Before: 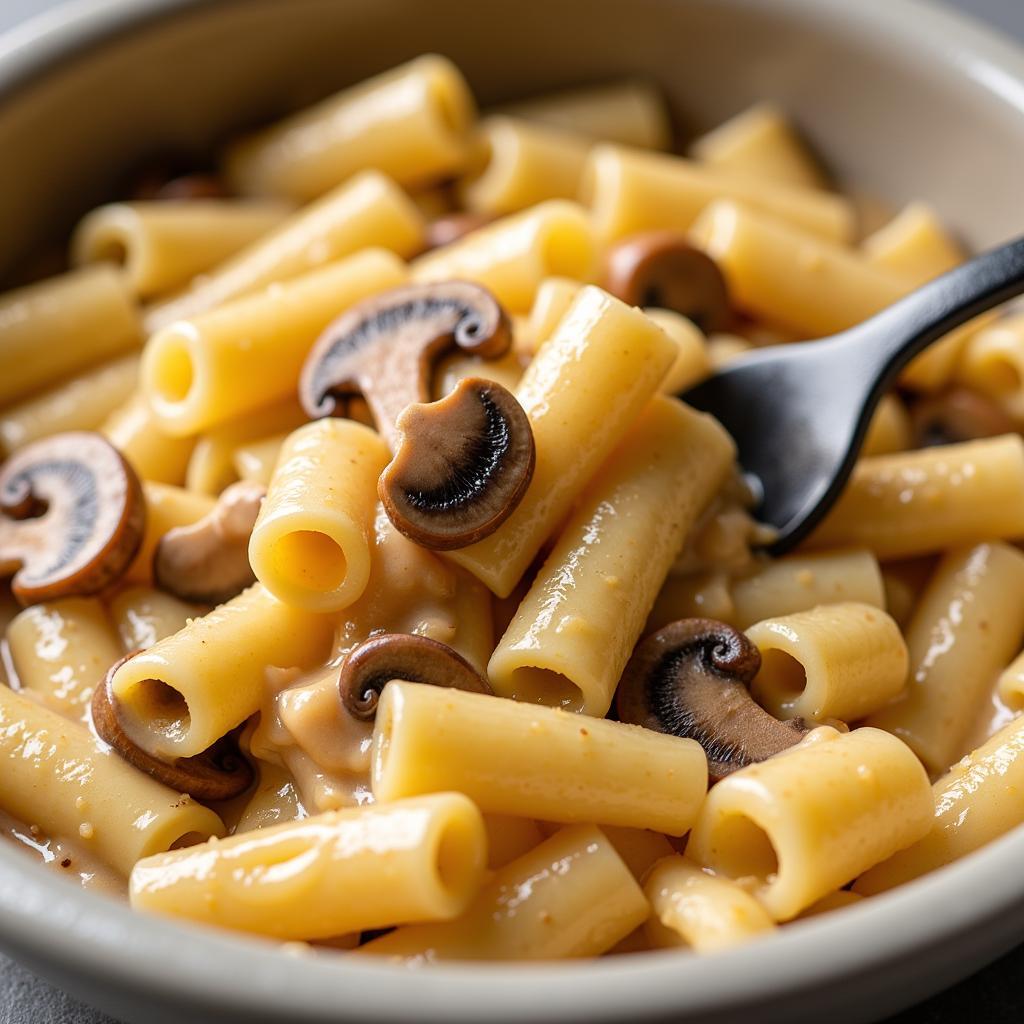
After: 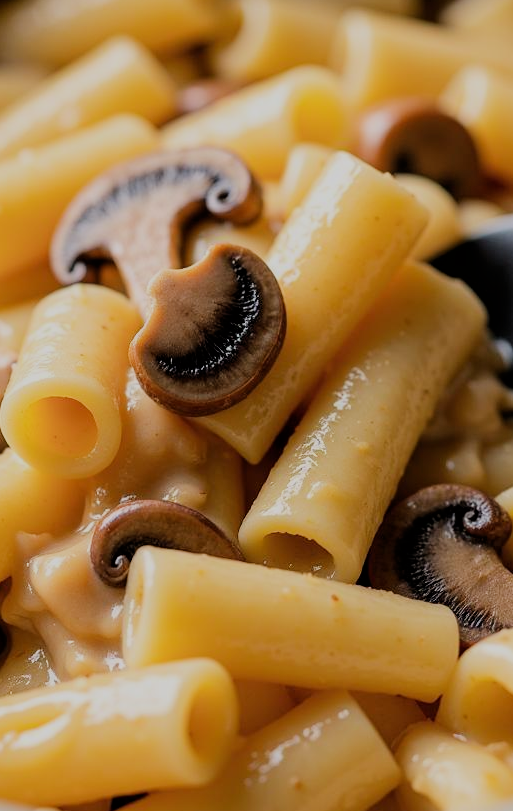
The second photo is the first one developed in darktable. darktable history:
crop and rotate: angle 0.018°, left 24.323%, top 13.123%, right 25.467%, bottom 7.611%
tone equalizer: -7 EV 0.11 EV, edges refinement/feathering 500, mask exposure compensation -1.57 EV, preserve details no
filmic rgb: black relative exposure -6.9 EV, white relative exposure 5.69 EV, hardness 2.85, iterations of high-quality reconstruction 0
